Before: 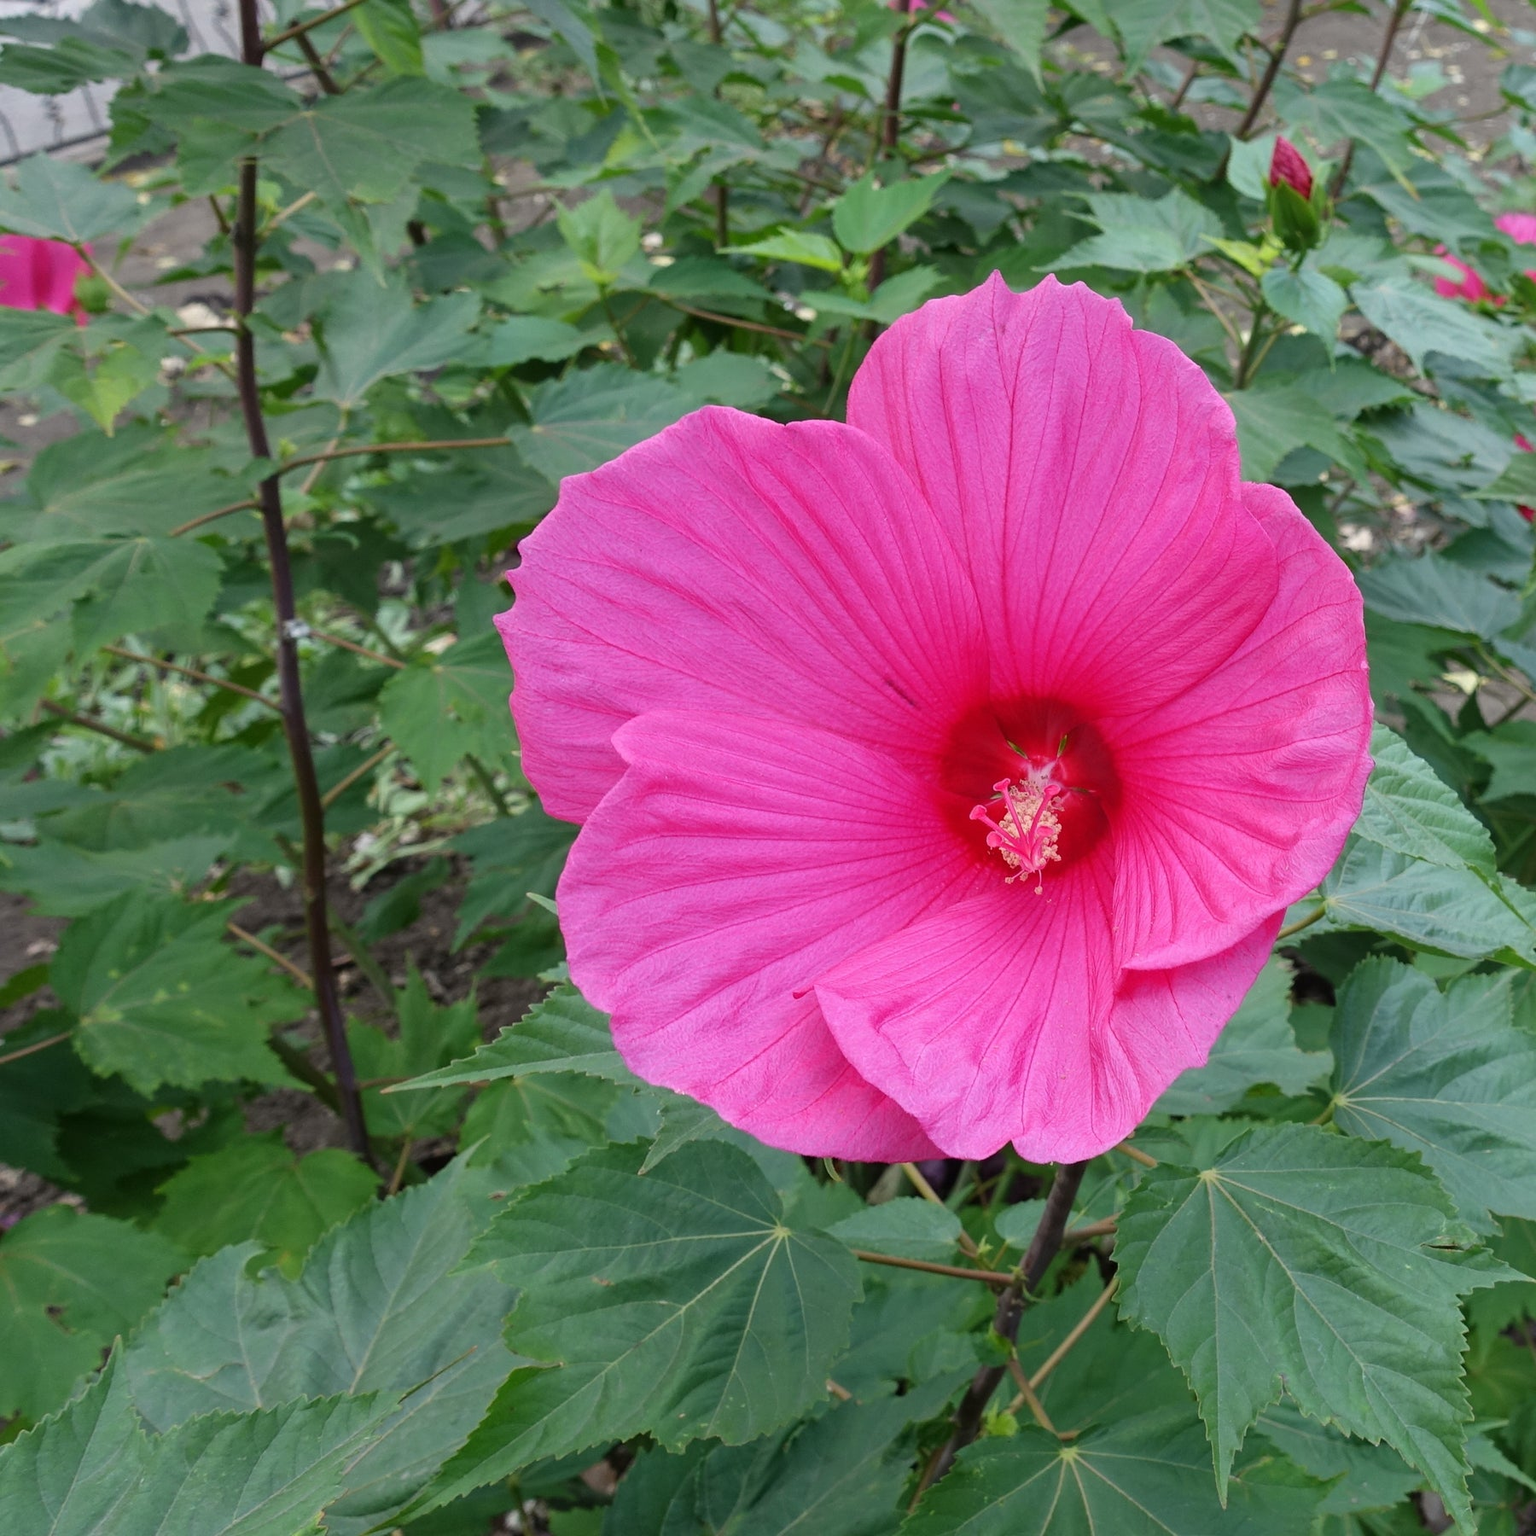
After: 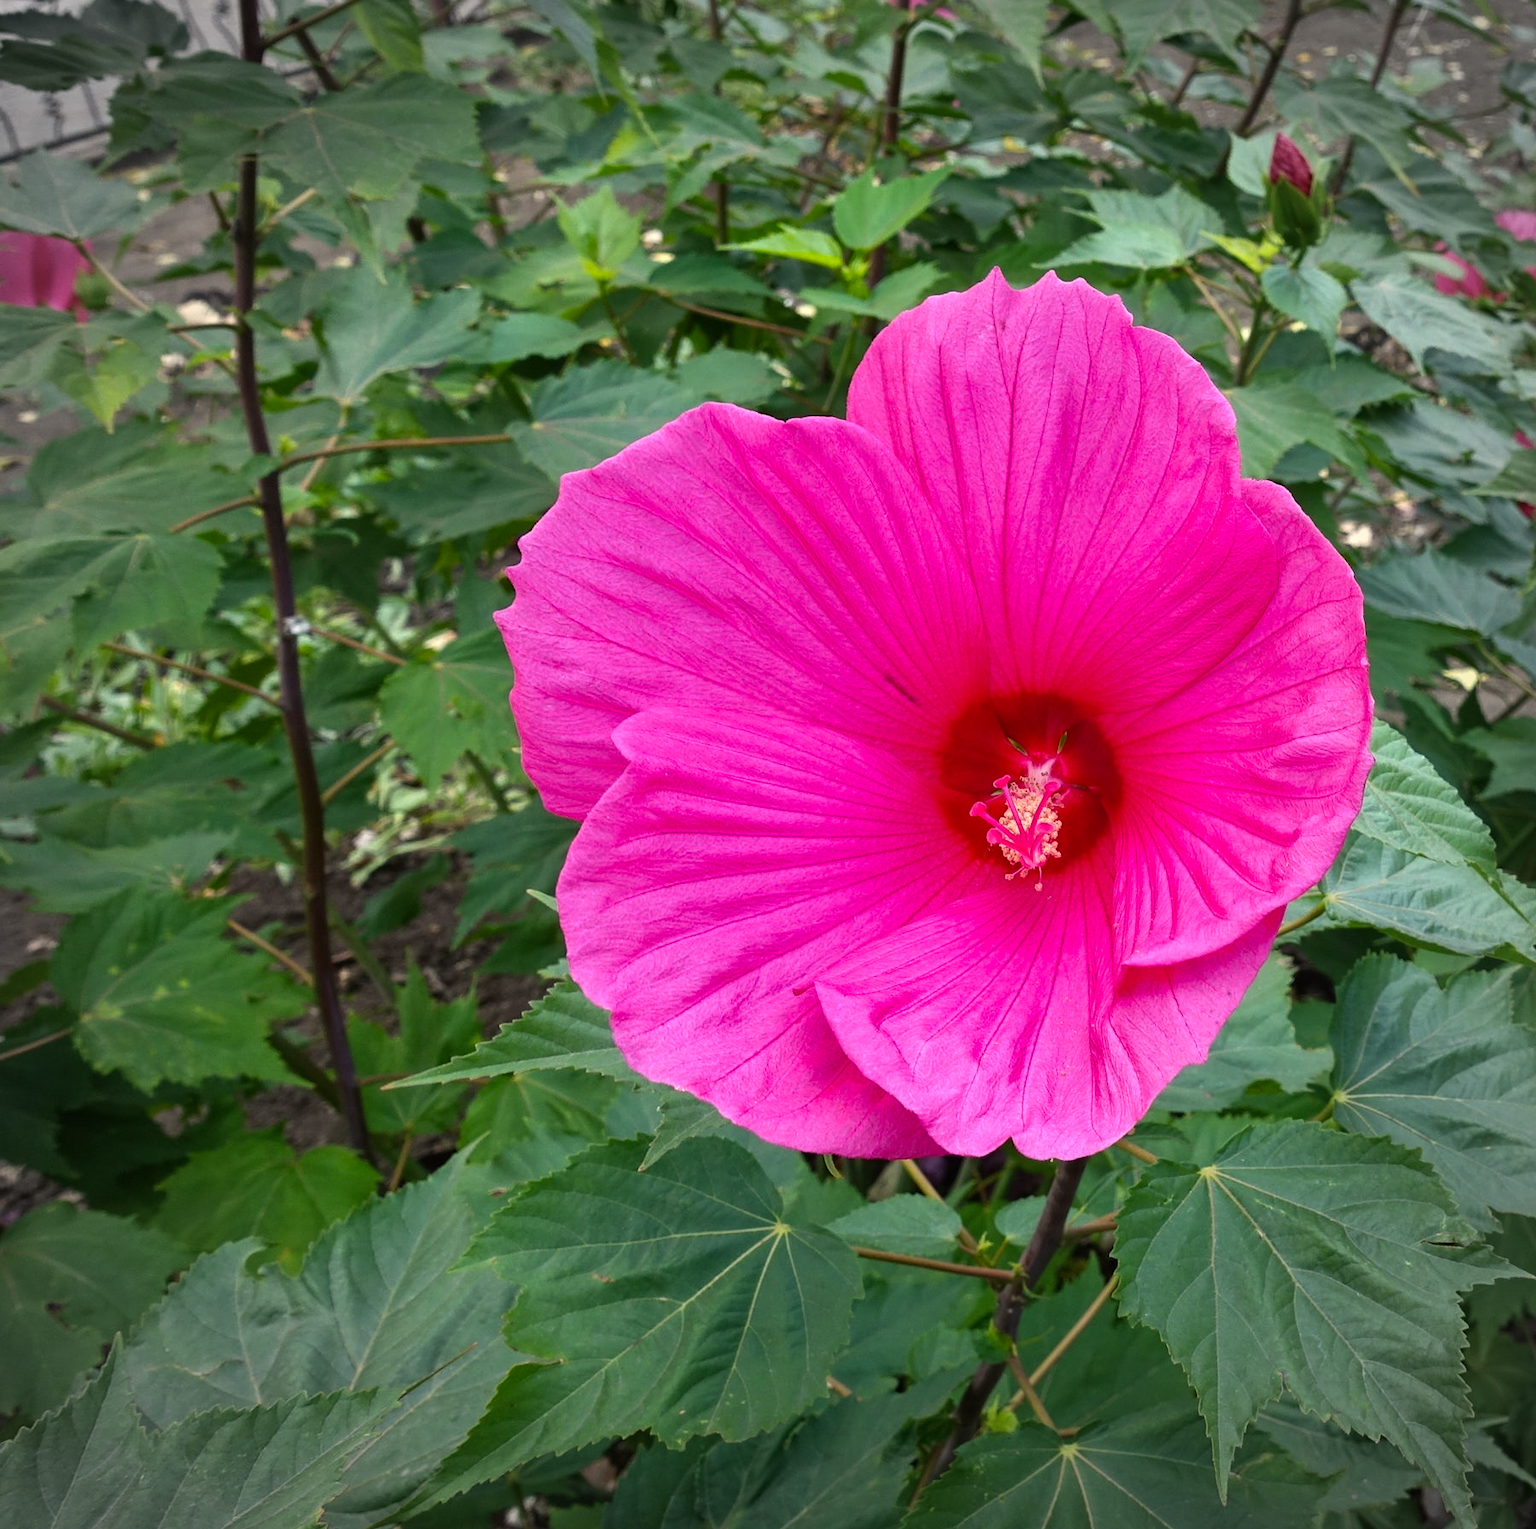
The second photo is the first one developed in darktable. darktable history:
crop: top 0.244%, bottom 0.194%
color balance rgb: power › chroma 0.244%, power › hue 63.27°, highlights gain › chroma 2.011%, highlights gain › hue 71.88°, perceptual saturation grading › global saturation 19.479%, perceptual brilliance grading › global brilliance 15.031%, perceptual brilliance grading › shadows -34.42%, global vibrance 14.392%
shadows and highlights: shadows 20.87, highlights -82.28, highlights color adjustment 38.87%, soften with gaussian
vignetting: on, module defaults
